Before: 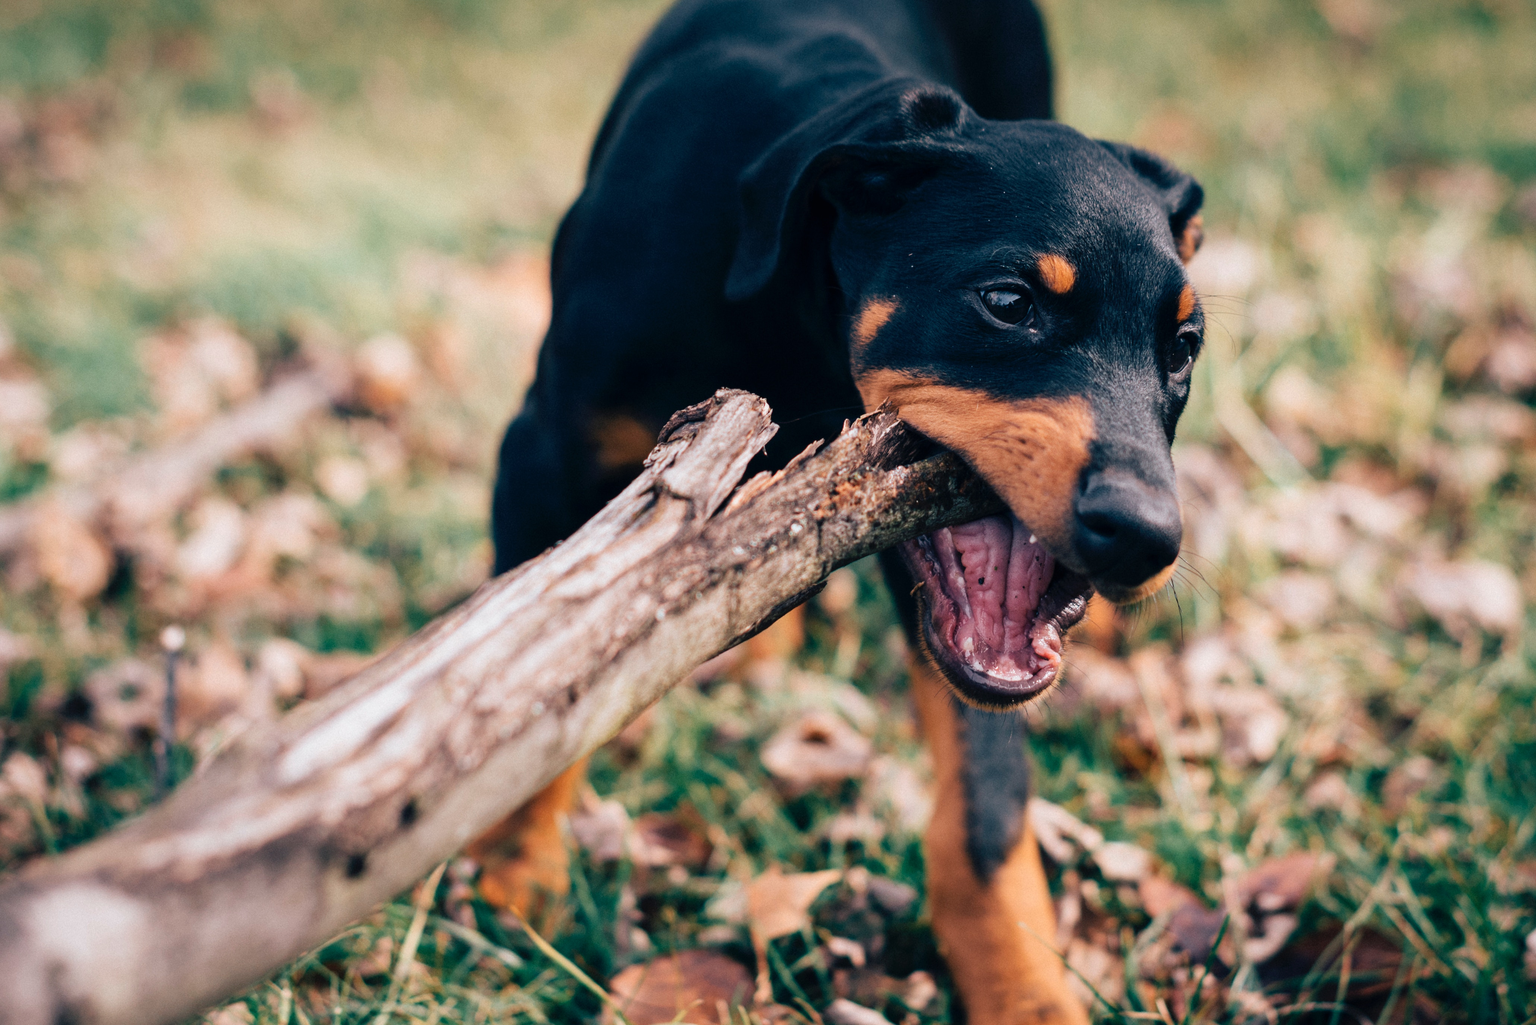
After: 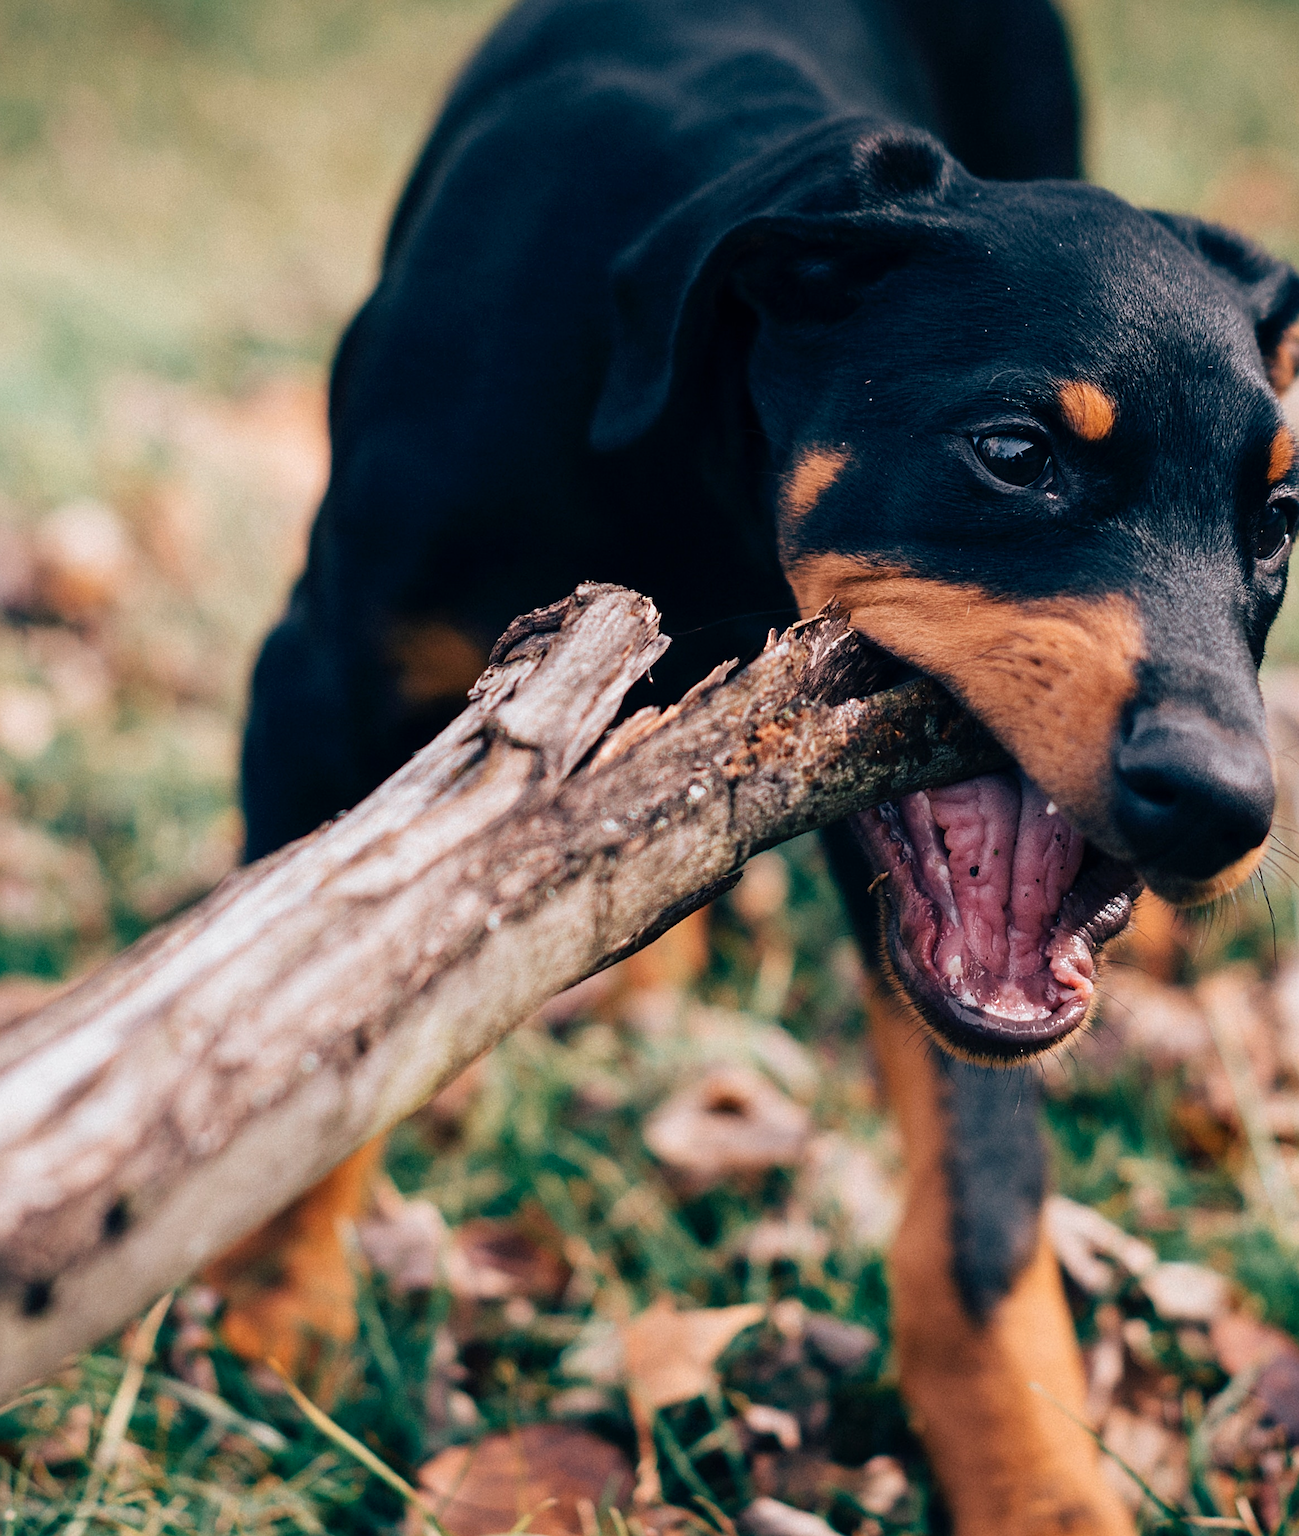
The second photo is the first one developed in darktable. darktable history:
crop: left 21.586%, right 21.971%, bottom 0.009%
sharpen: on, module defaults
contrast brightness saturation: contrast 0.026, brightness -0.036
